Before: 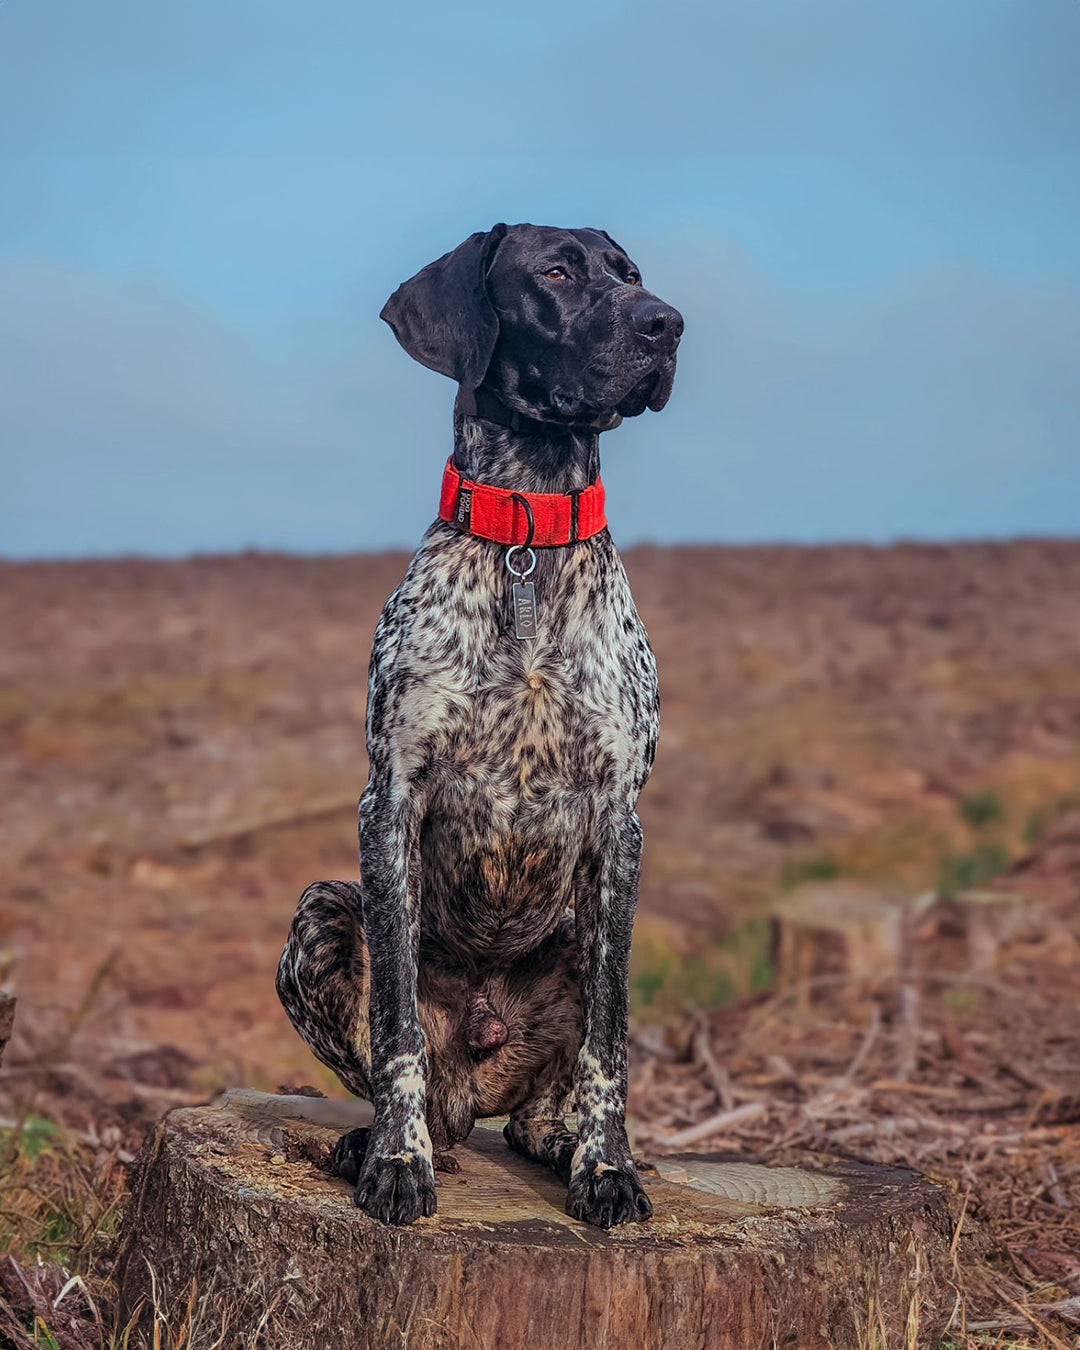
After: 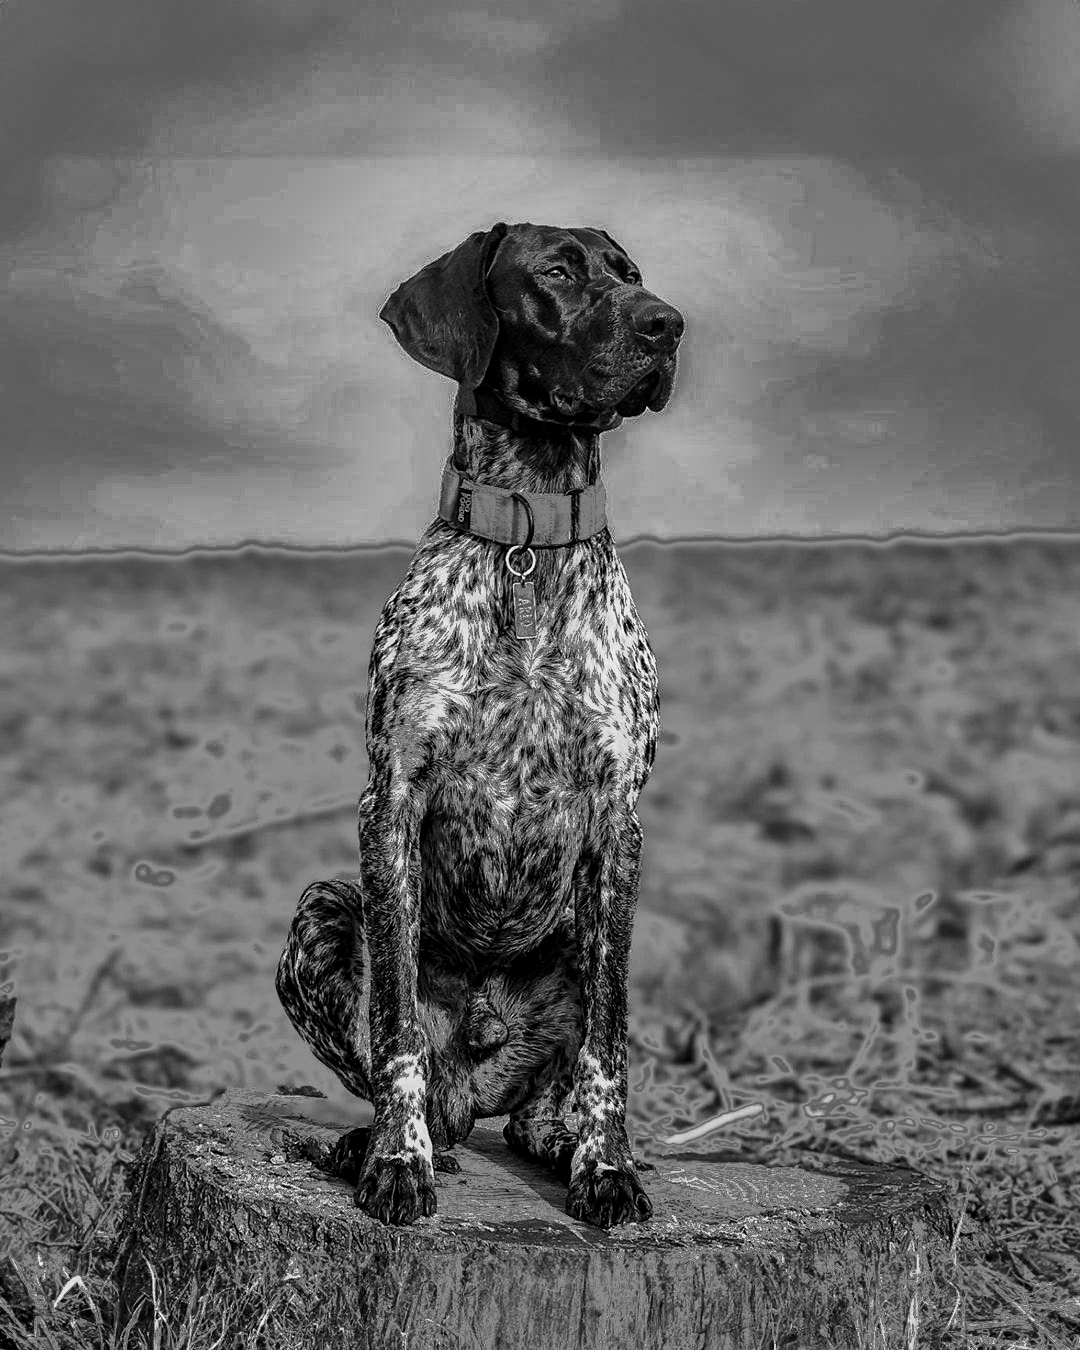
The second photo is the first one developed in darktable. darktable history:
shadows and highlights: shadows 43.71, white point adjustment -1.46, soften with gaussian
tone curve: curves: ch0 [(0.021, 0) (0.104, 0.052) (0.496, 0.526) (0.737, 0.783) (1, 1)], color space Lab, linked channels, preserve colors none
local contrast: mode bilateral grid, contrast 20, coarseness 50, detail 120%, midtone range 0.2
fill light: exposure -0.73 EV, center 0.69, width 2.2
color contrast: green-magenta contrast 0.85, blue-yellow contrast 1.25, unbound 0
monochrome: a -4.13, b 5.16, size 1
white balance: red 1.004, blue 1.096
contrast brightness saturation: contrast 0.15, brightness 0.05
